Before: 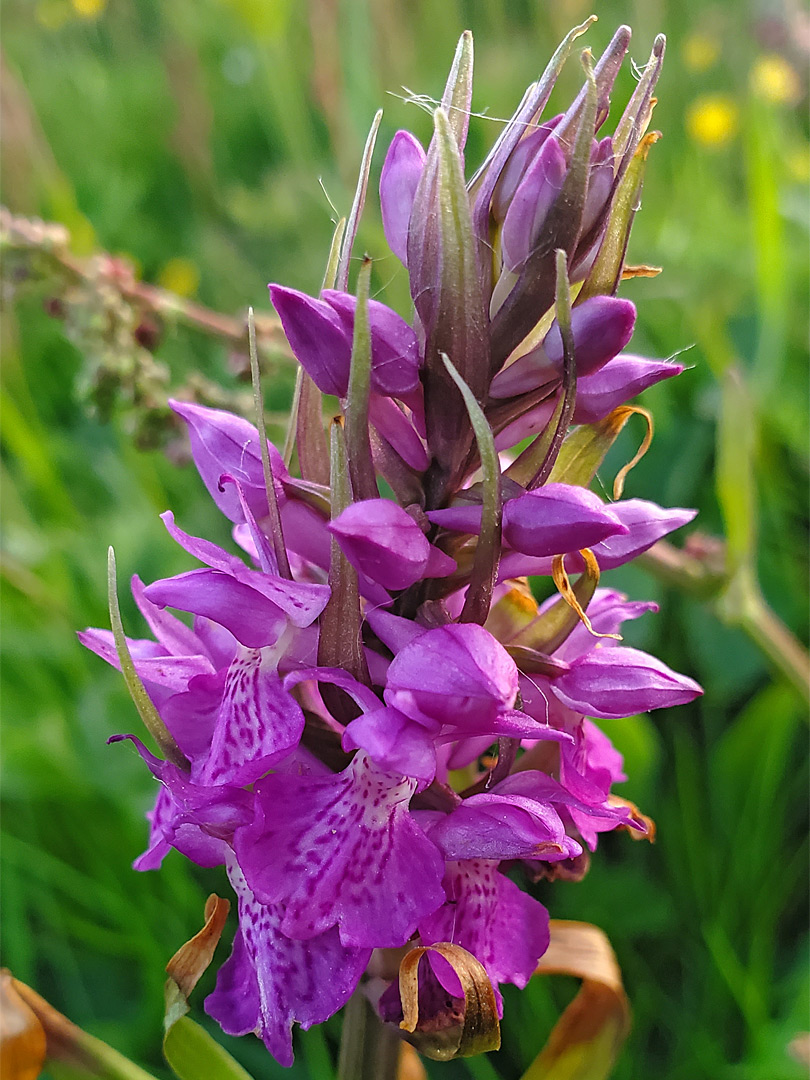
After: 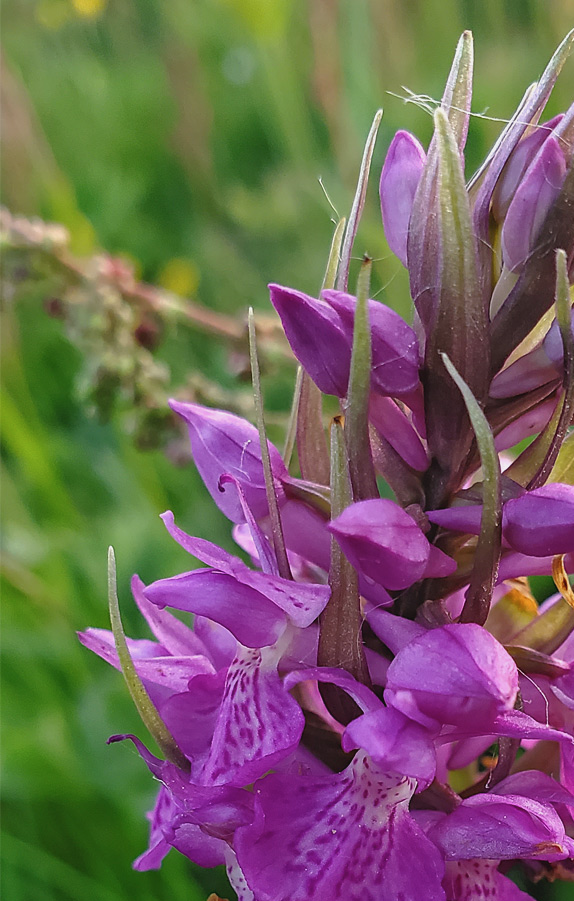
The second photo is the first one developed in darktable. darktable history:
crop: right 29.026%, bottom 16.537%
contrast brightness saturation: contrast -0.088, brightness -0.043, saturation -0.108
